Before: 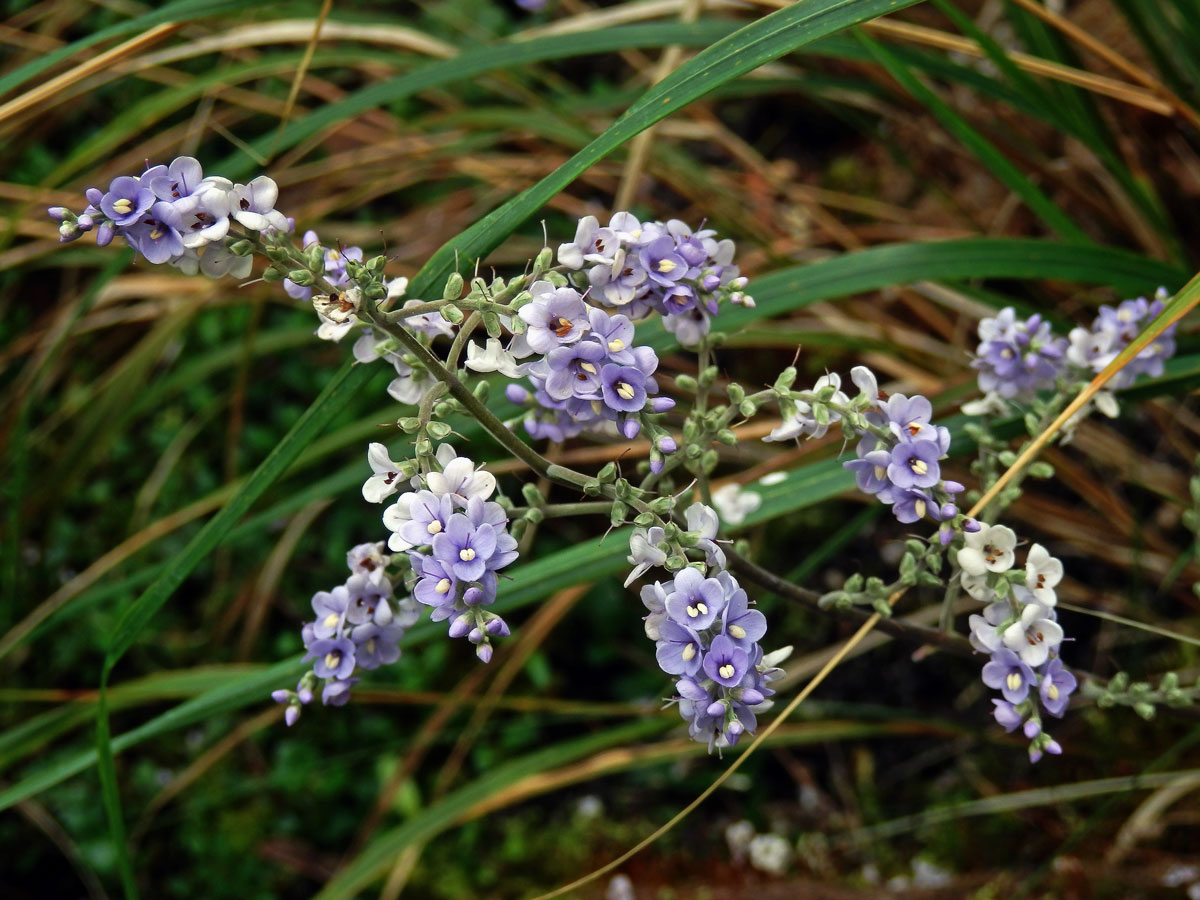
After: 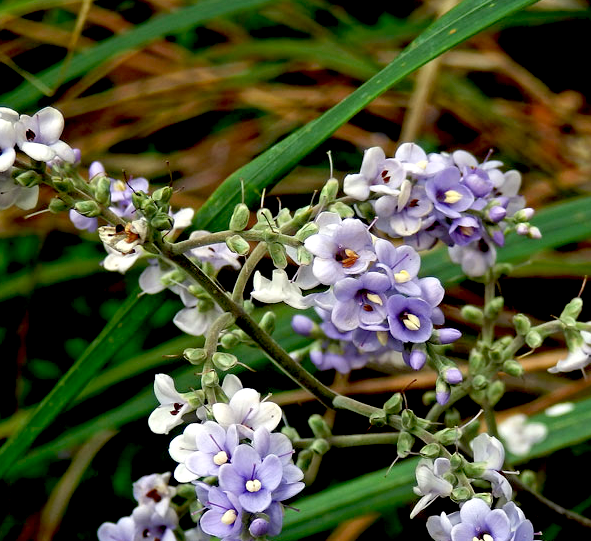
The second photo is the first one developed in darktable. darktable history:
exposure: black level correction 0.025, exposure 0.182 EV, compensate highlight preservation false
crop: left 17.835%, top 7.675%, right 32.881%, bottom 32.213%
